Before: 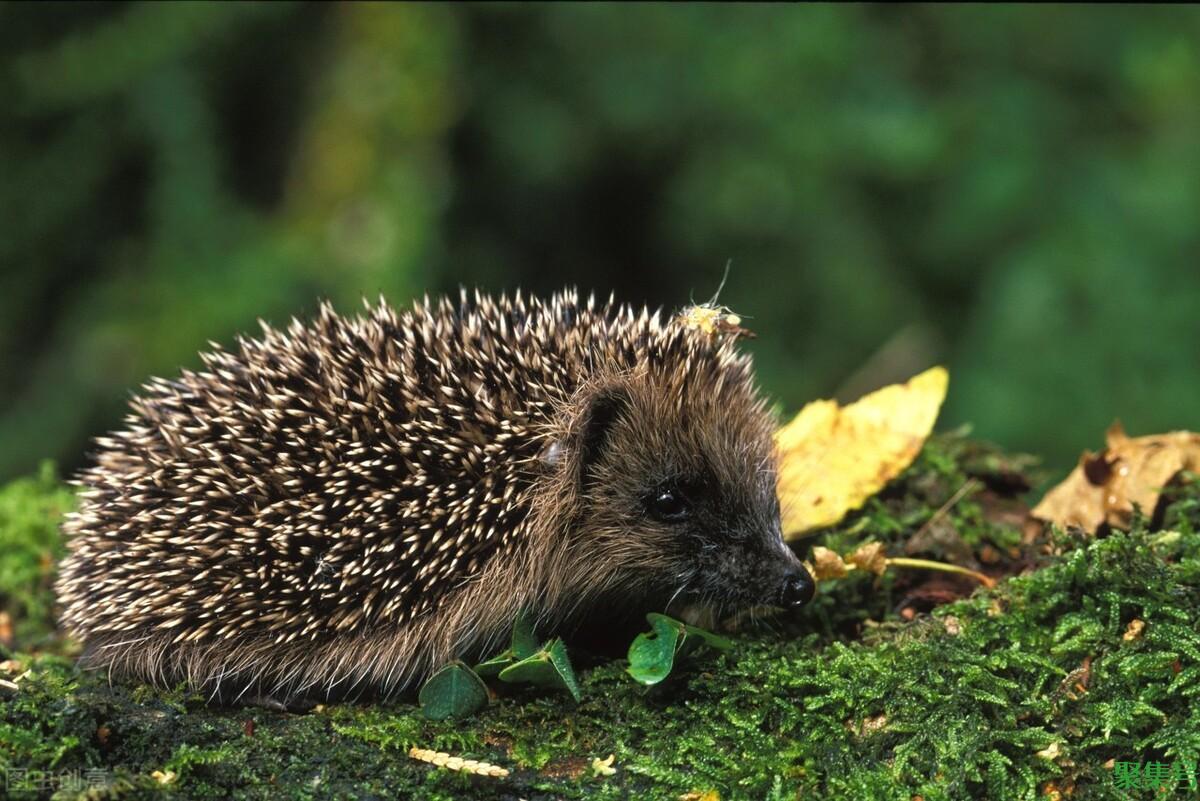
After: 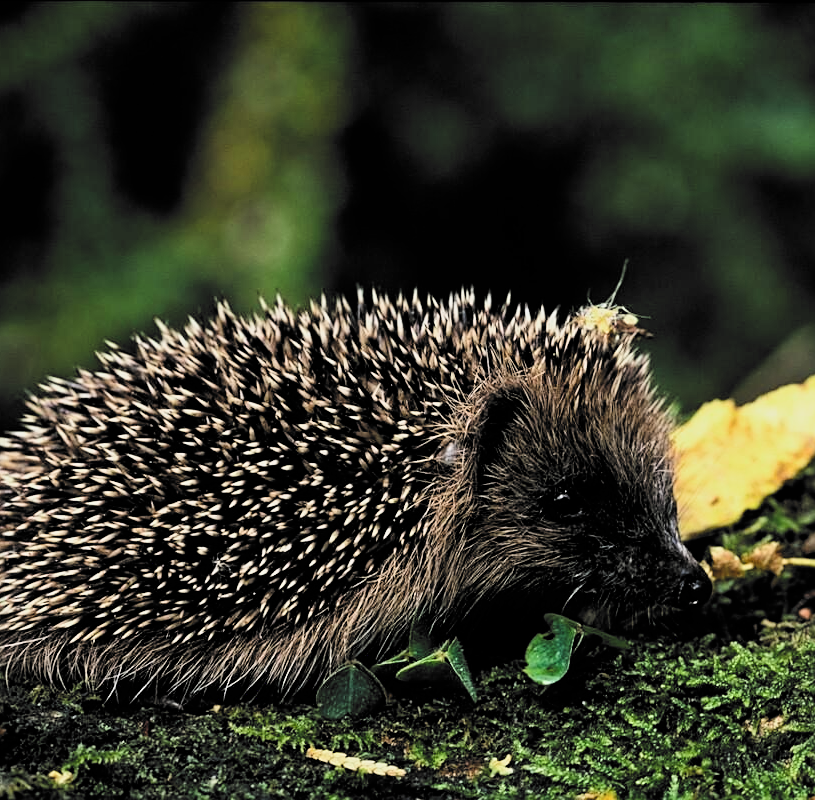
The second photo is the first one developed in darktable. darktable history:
exposure: compensate highlight preservation false
sharpen: amount 0.484
filmic rgb: black relative exposure -5.01 EV, white relative exposure 3.99 EV, hardness 2.88, contrast 1.405, highlights saturation mix -31.17%, color science v6 (2022)
crop and rotate: left 8.636%, right 23.417%
